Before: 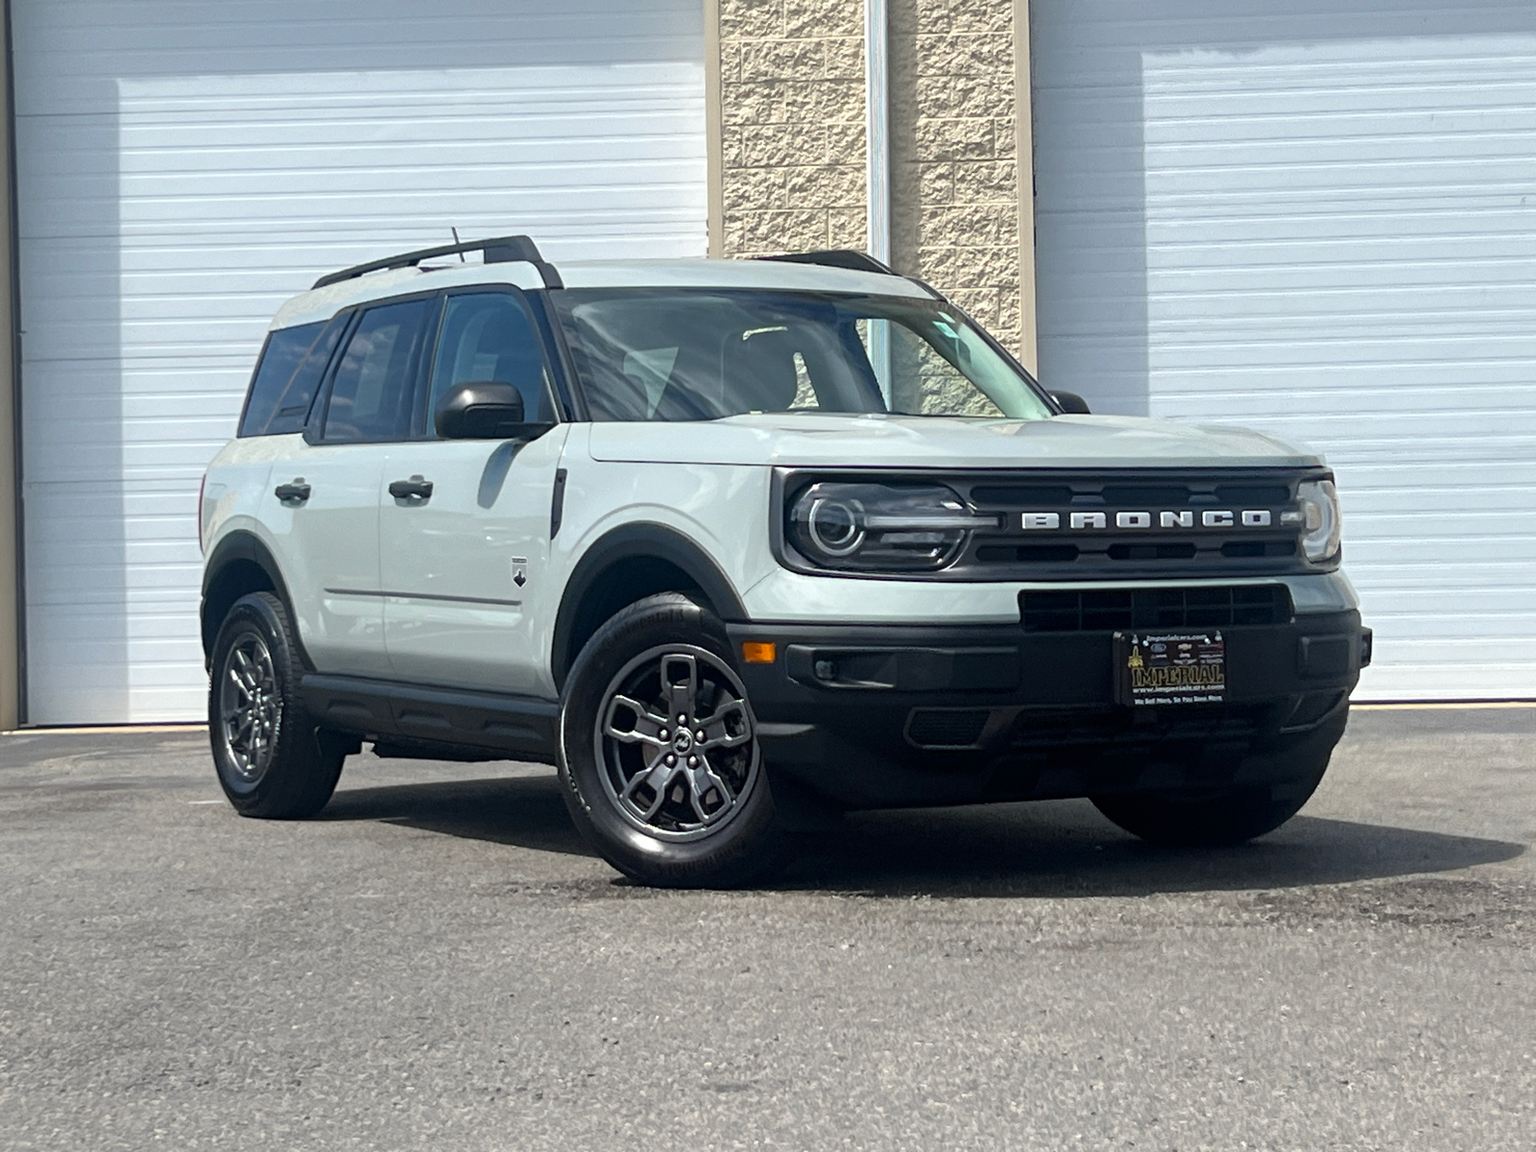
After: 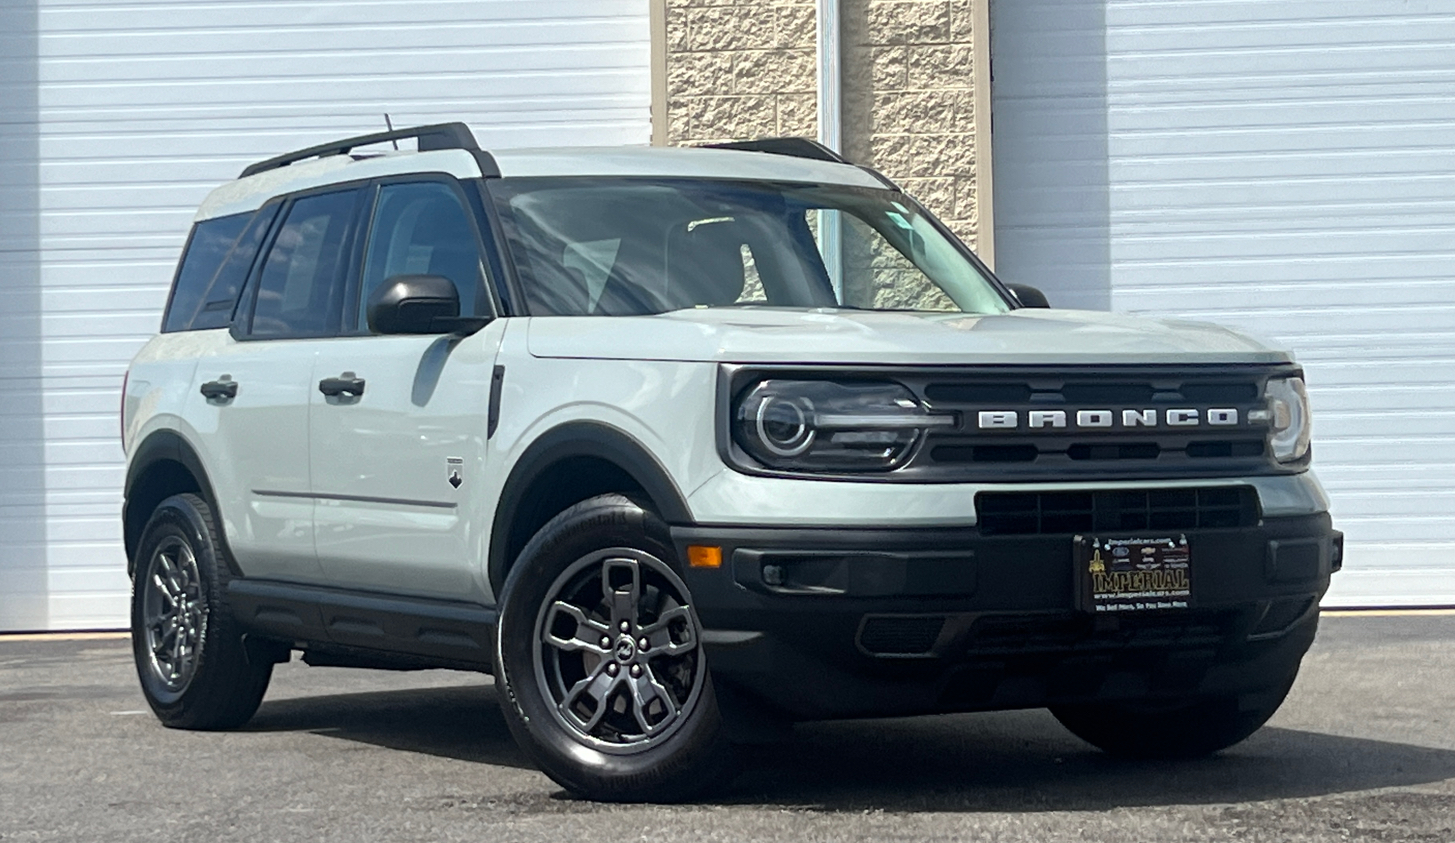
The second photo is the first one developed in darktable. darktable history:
crop: left 5.431%, top 10.323%, right 3.591%, bottom 19.41%
